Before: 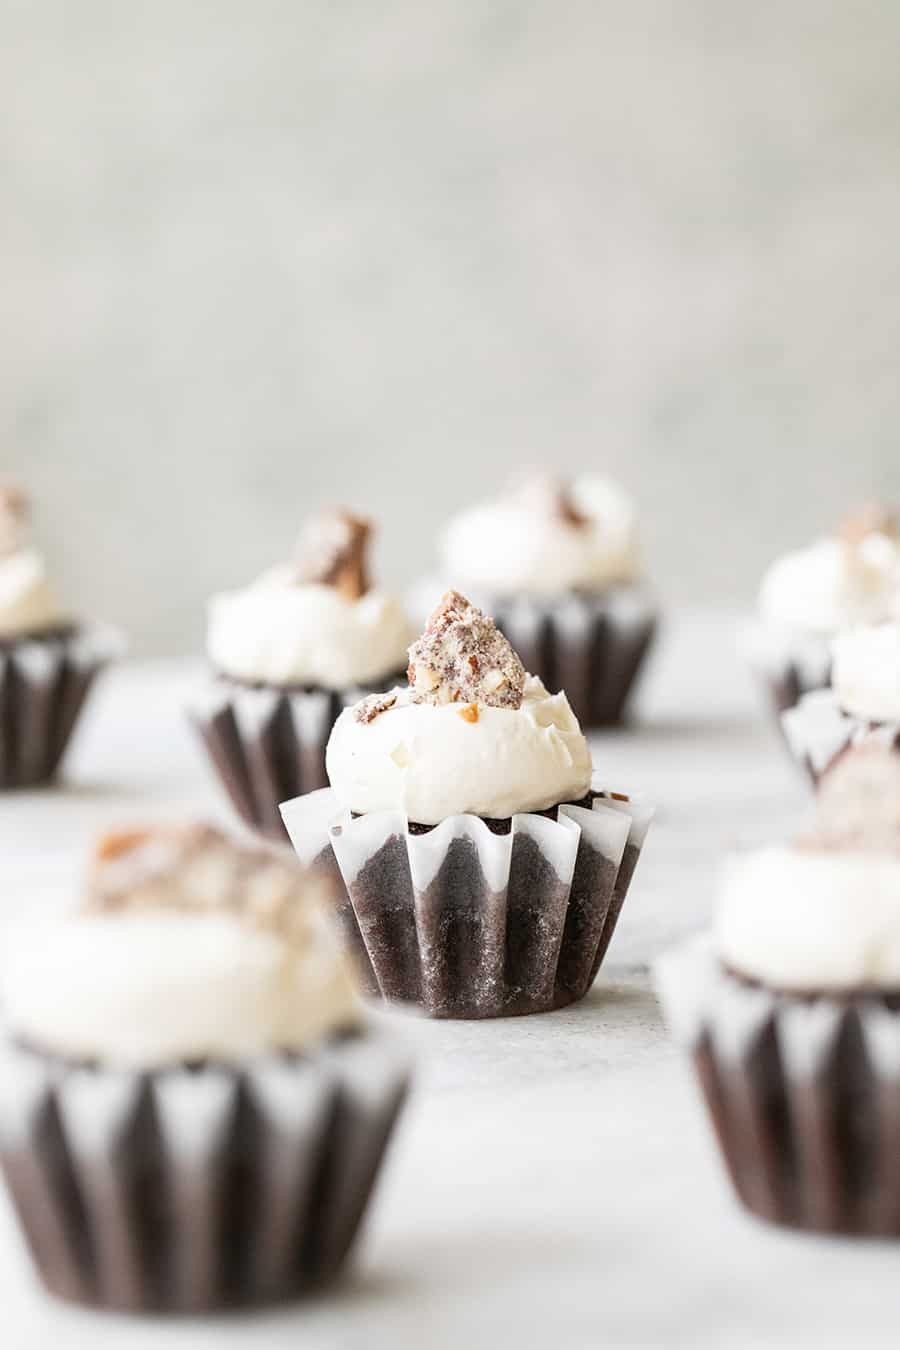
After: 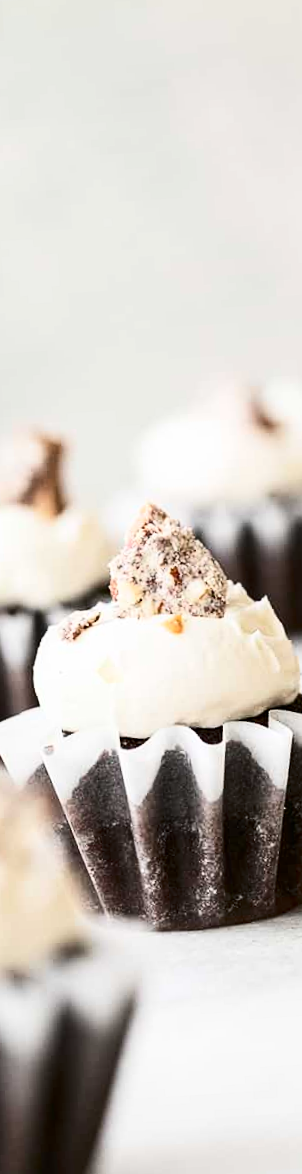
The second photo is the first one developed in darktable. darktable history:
crop: left 33.36%, right 33.36%
contrast brightness saturation: contrast 0.28
rotate and perspective: rotation -3.52°, crop left 0.036, crop right 0.964, crop top 0.081, crop bottom 0.919
